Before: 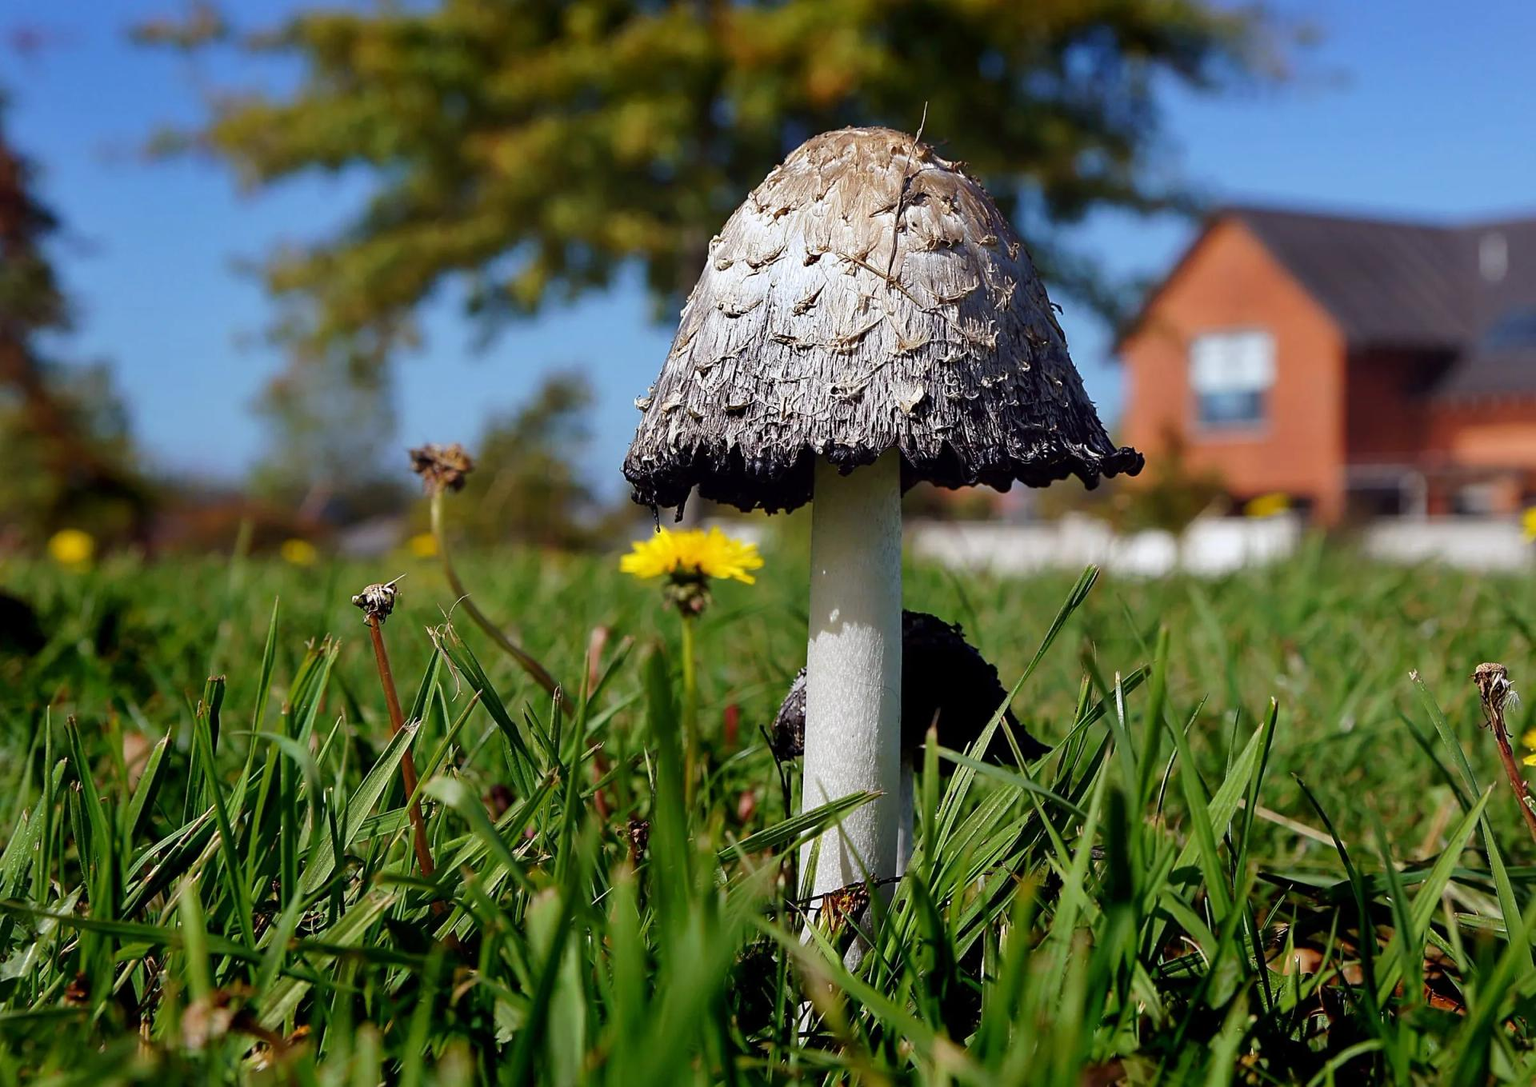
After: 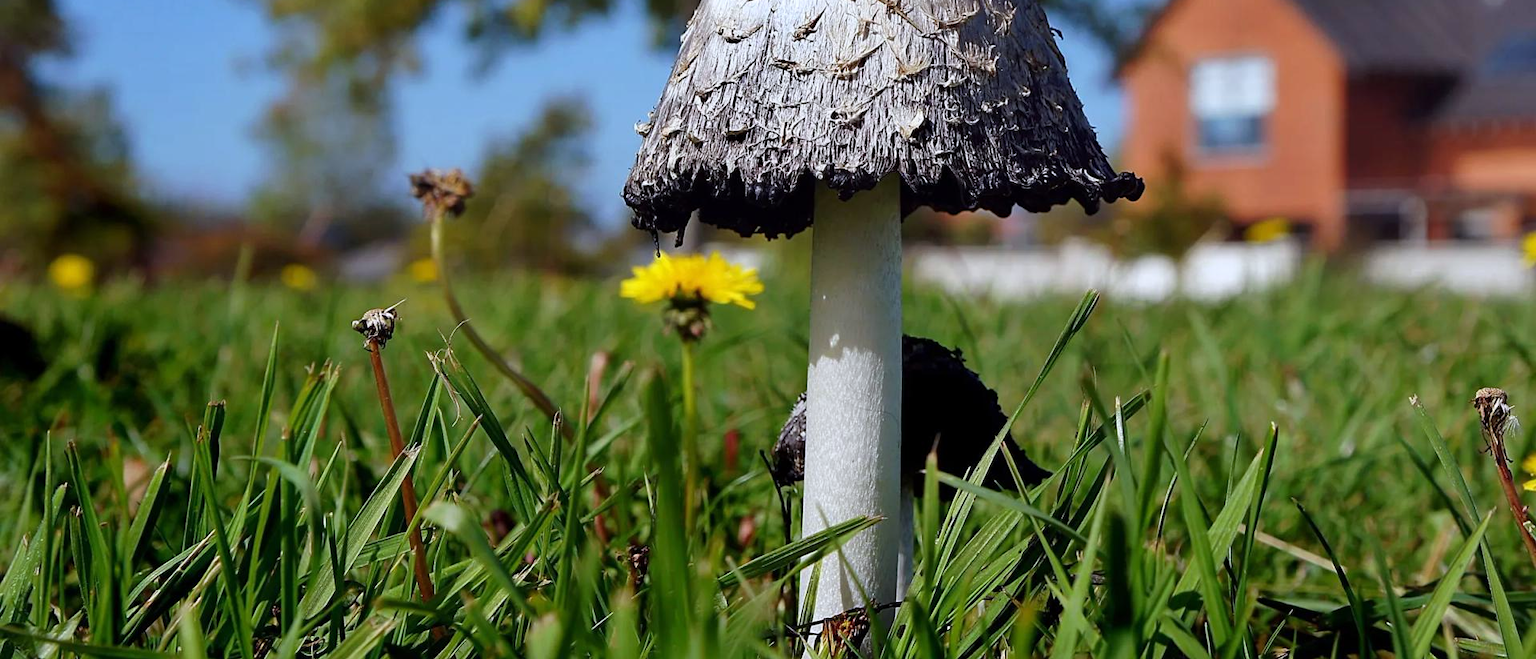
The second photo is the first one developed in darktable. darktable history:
white balance: red 0.976, blue 1.04
crop and rotate: top 25.357%, bottom 13.942%
